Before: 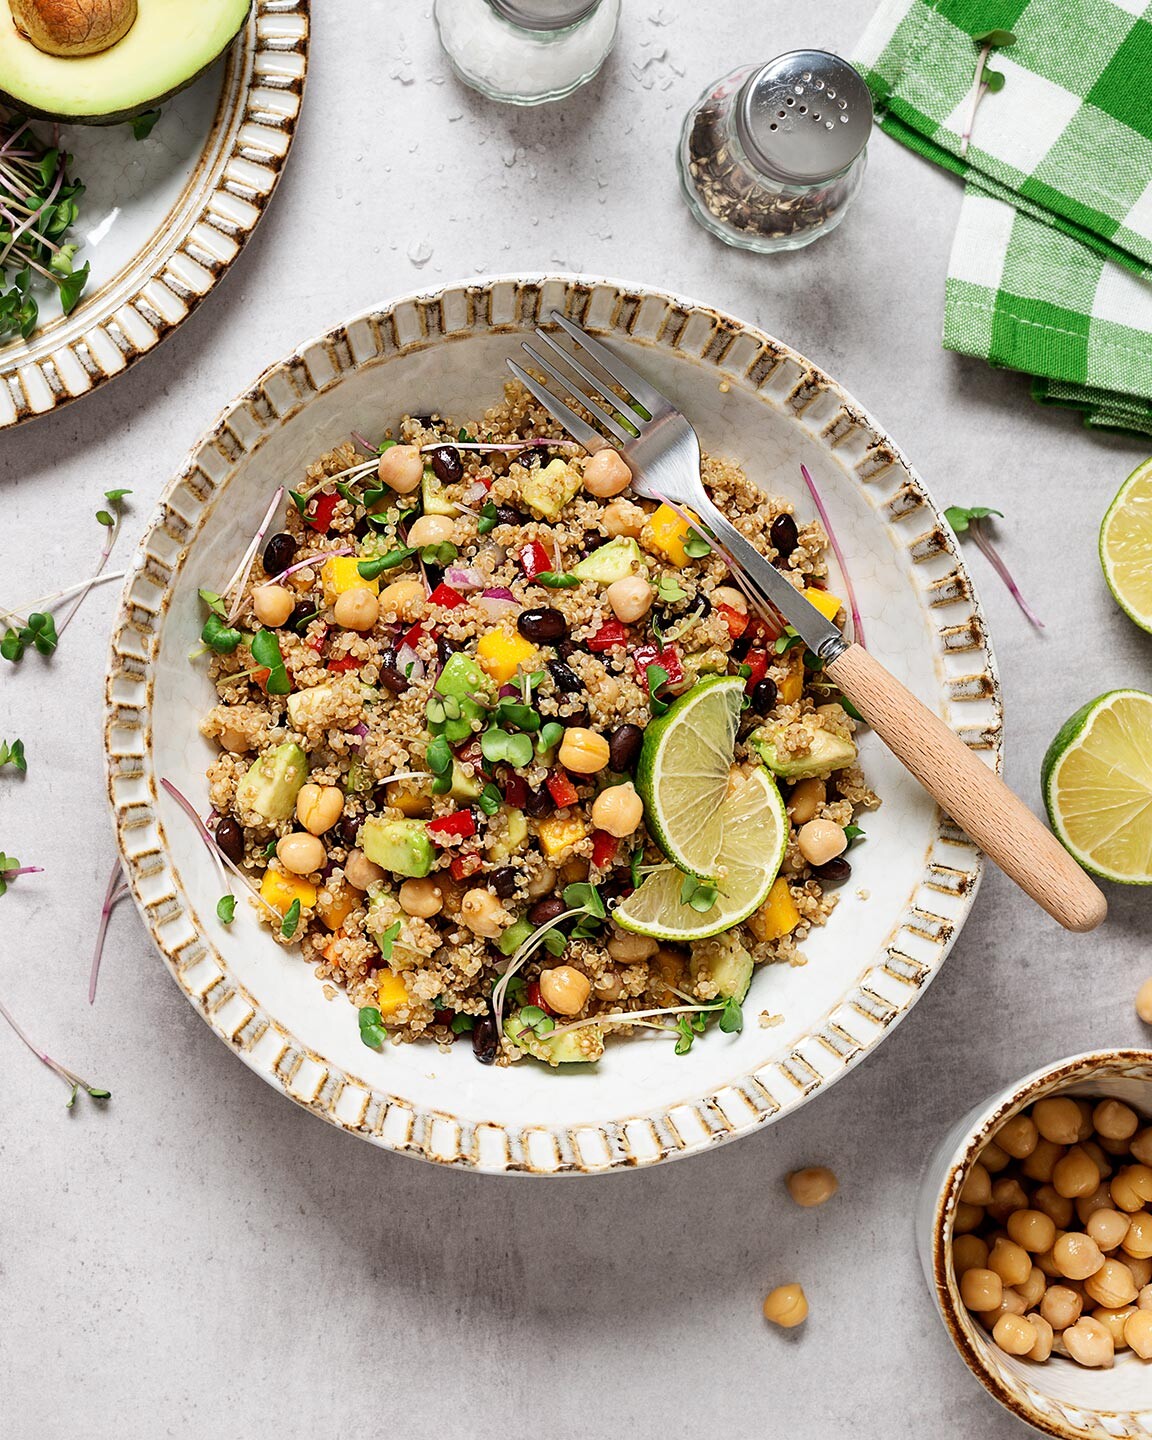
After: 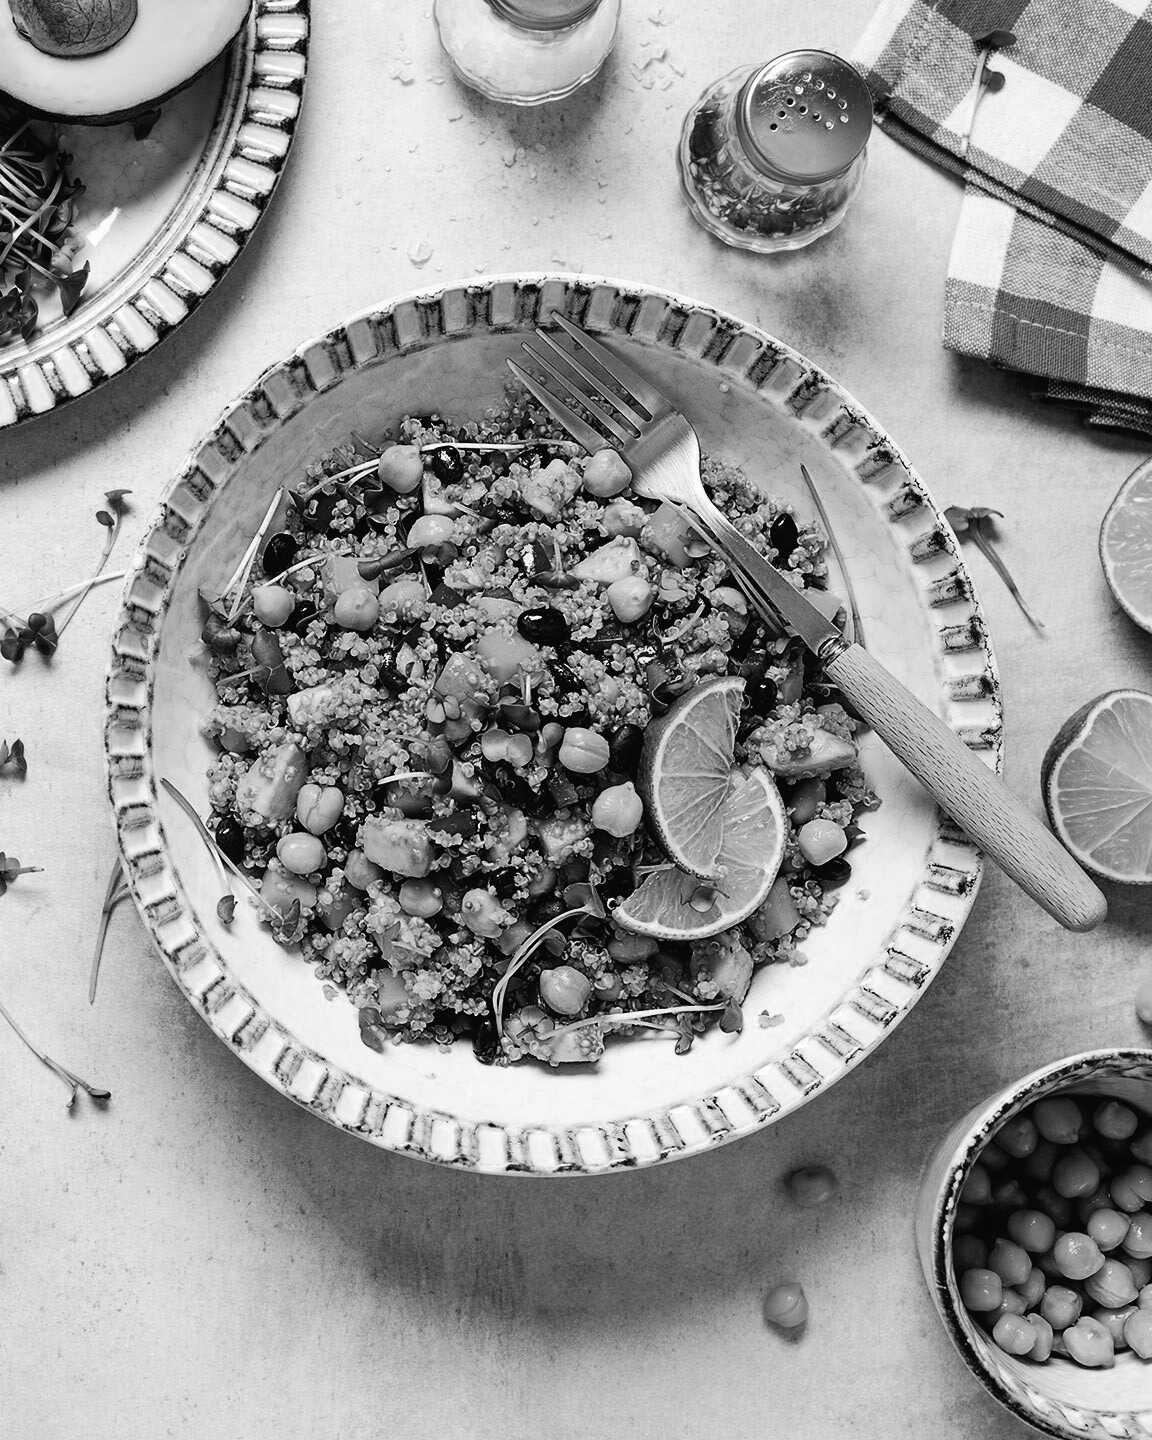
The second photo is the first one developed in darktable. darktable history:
tone curve: curves: ch0 [(0, 0) (0.003, 0.019) (0.011, 0.019) (0.025, 0.022) (0.044, 0.026) (0.069, 0.032) (0.1, 0.052) (0.136, 0.081) (0.177, 0.123) (0.224, 0.17) (0.277, 0.219) (0.335, 0.276) (0.399, 0.344) (0.468, 0.421) (0.543, 0.508) (0.623, 0.604) (0.709, 0.705) (0.801, 0.797) (0.898, 0.894) (1, 1)], preserve colors none
color look up table: target L [89.88, 79.88, 82.41, 65.11, 74.42, 58.64, 54.76, 44.82, 43.46, 24.72, 7.736, 200.28, 80.48, 77.34, 59.92, 62.72, 53.98, 46.7, 40.73, 51.22, 50.83, 33.18, 25.02, 12.74, 15.16, 18, 96.54, 89.53, 74.05, 74.05, 65.99, 67.37, 75.52, 70.73, 42.78, 32.32, 33.18, 47.24, 14.2, 3.967, 93.75, 92.7, 85.63, 85.27, 71.1, 53.39, 56.57, 34.03, 18], target a [0 ×6, 0.001, 0, 0.001, 0.001, 0, 0, 0.001, 0, 0.001 ×4, 0 ×4, 0.001, 0, 0, 0, 0.001, -0.001, 0, 0, 0.001, 0 ×6, 0.001, 0, 0, 0.001, 0 ×4, 0.001, 0.001, 0, 0], target b [0, 0, 0, -0.001, 0, -0.001, -0.001, 0.009, -0.005, -0.004, -0.001, 0, -0.007, 0, -0.006, -0.006, -0.005, -0.006, -0.002, -0.001, -0.001, 0.007, -0.004, -0.002, 0.003, -0.003, -0.008, 0.021, 0, 0, -0.006, 0, 0, 0, -0.002, -0.004, 0.007, -0.005, -0.001, 0.001, -0.001, -0.001, 0, 0, 0, -0.005, -0.006, -0.004, -0.003], num patches 49
